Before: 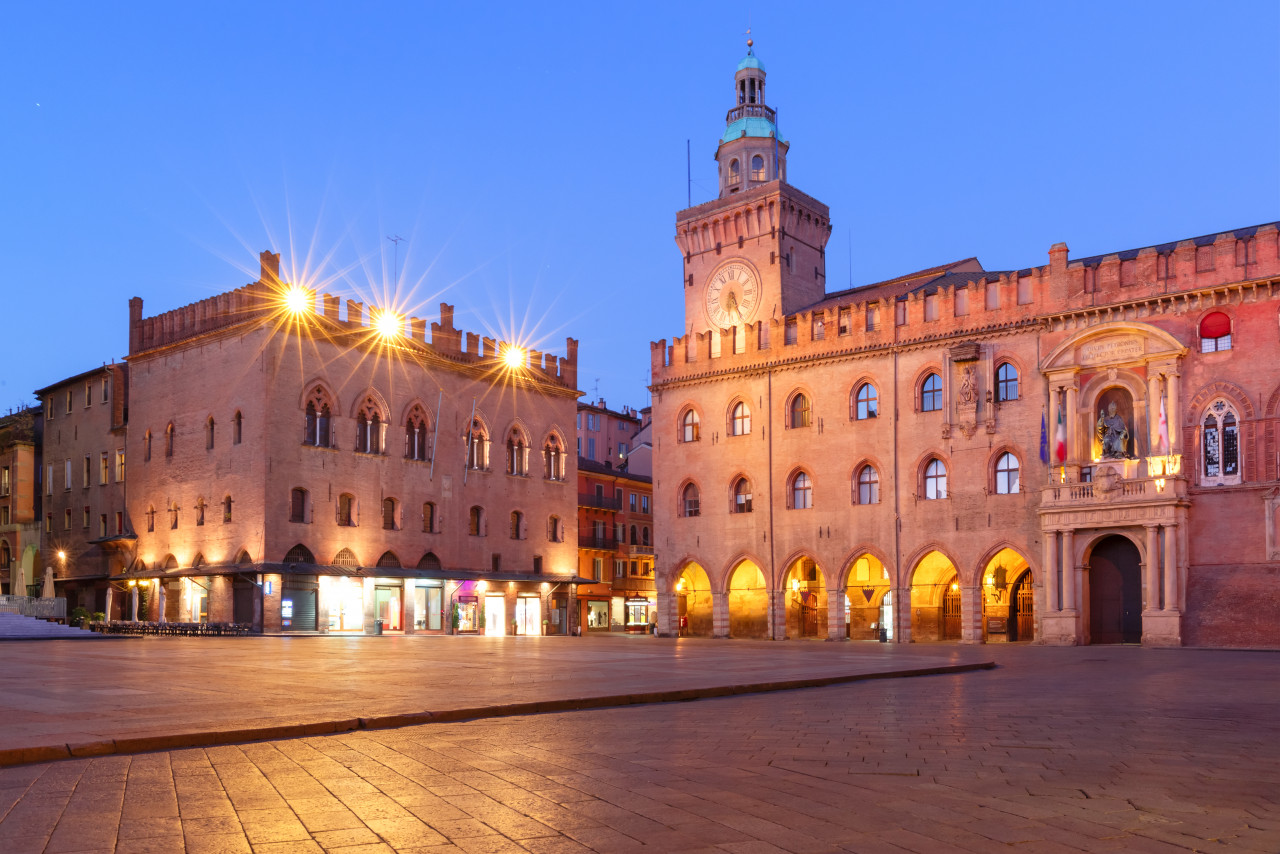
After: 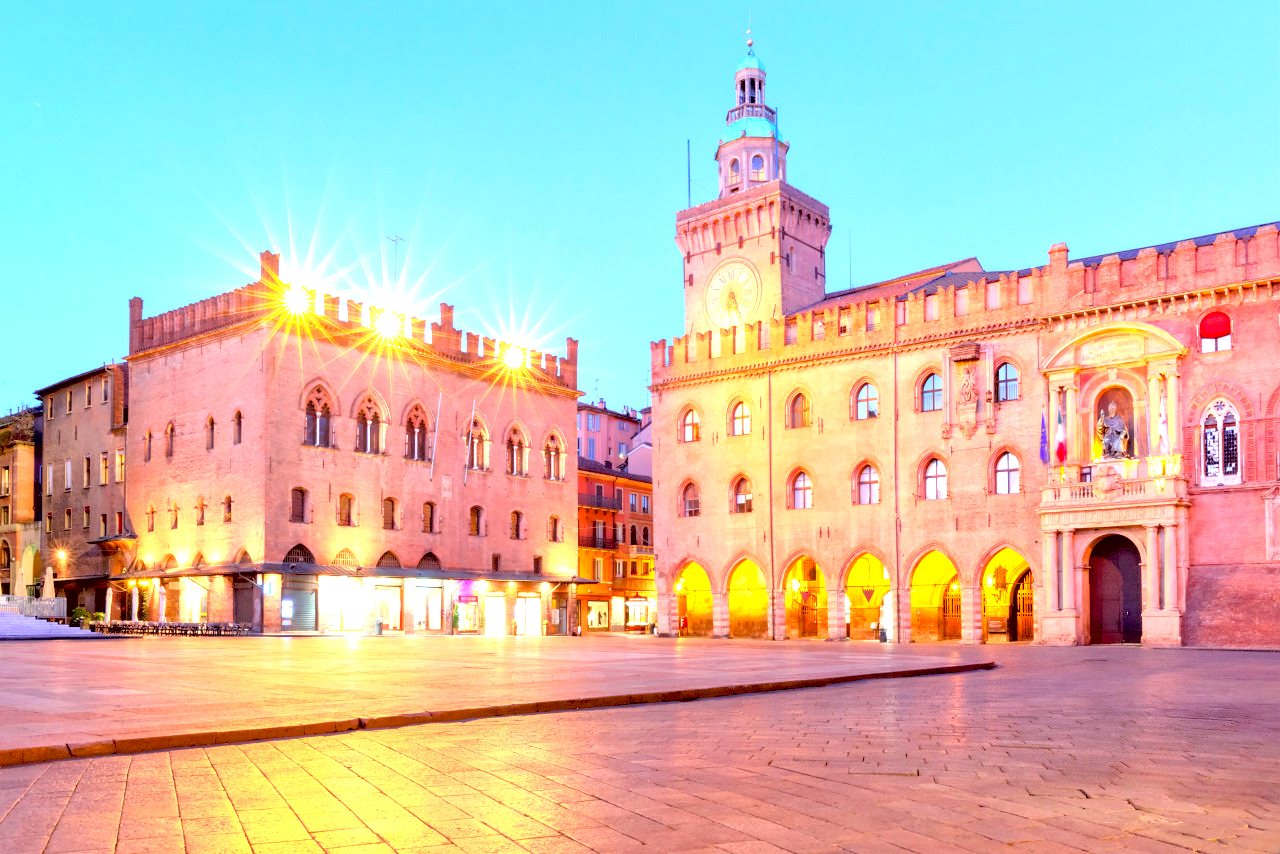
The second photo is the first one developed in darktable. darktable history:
local contrast: mode bilateral grid, contrast 20, coarseness 50, detail 148%, midtone range 0.2
contrast brightness saturation: contrast 0.102, brightness 0.297, saturation 0.138
exposure: black level correction 0.009, exposure 1.429 EV, compensate exposure bias true, compensate highlight preservation false
